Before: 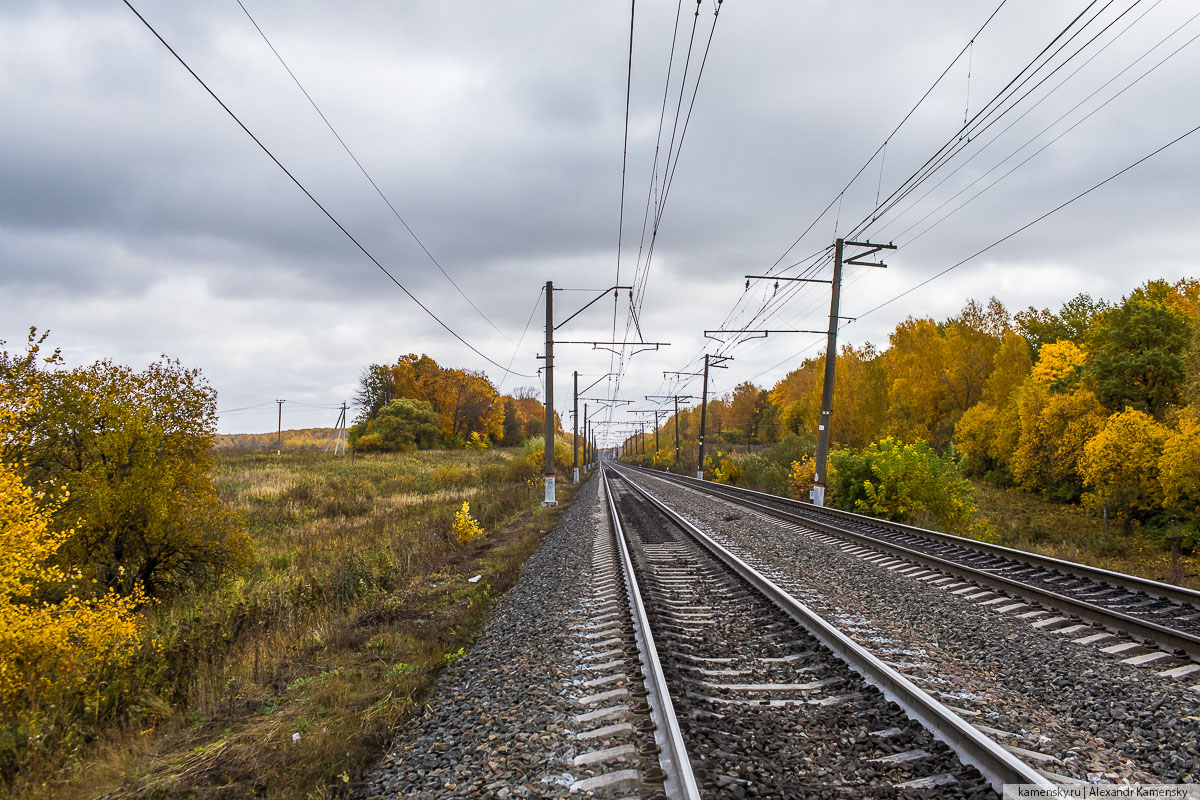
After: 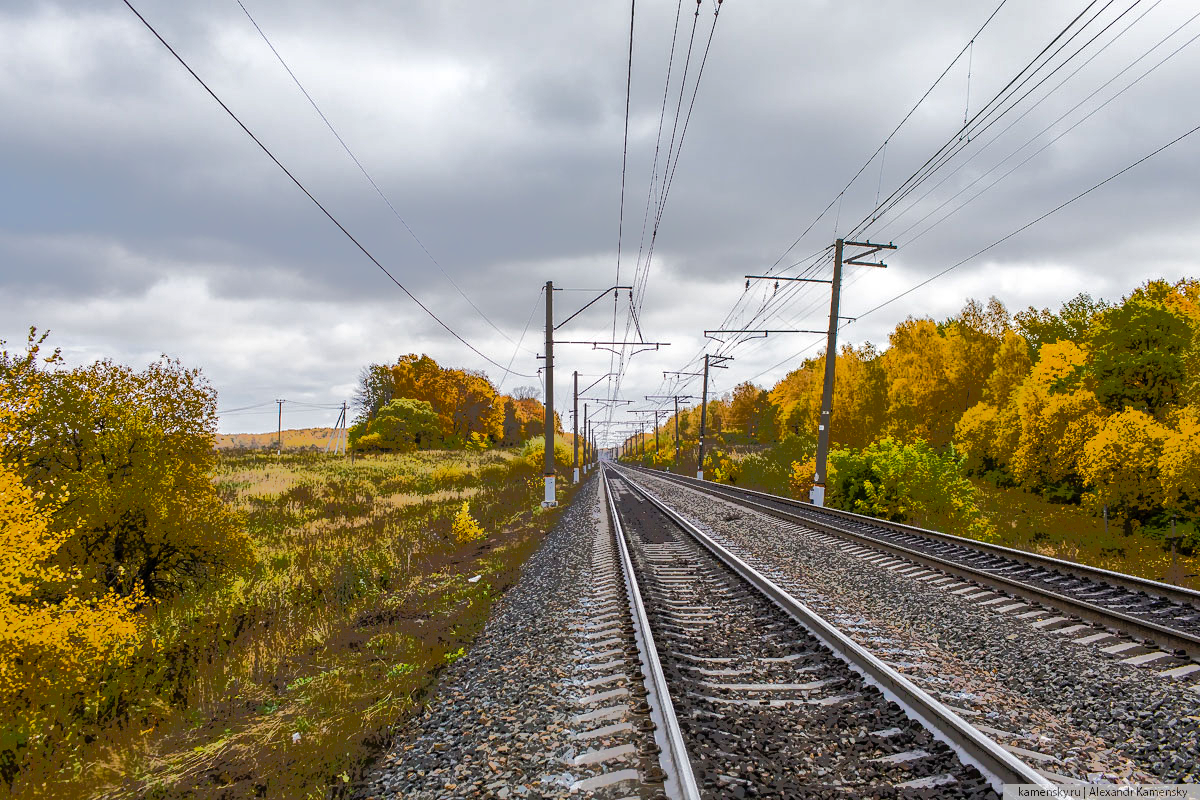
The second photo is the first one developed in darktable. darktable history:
color balance rgb: perceptual saturation grading › global saturation 20%, perceptual saturation grading › highlights -24.751%, perceptual saturation grading › shadows 24.326%, global vibrance 20%
tone equalizer: -7 EV -0.621 EV, -6 EV 0.996 EV, -5 EV -0.441 EV, -4 EV 0.438 EV, -3 EV 0.426 EV, -2 EV 0.154 EV, -1 EV -0.136 EV, +0 EV -0.361 EV, edges refinement/feathering 500, mask exposure compensation -1.57 EV, preserve details no
contrast brightness saturation: saturation -0.023
